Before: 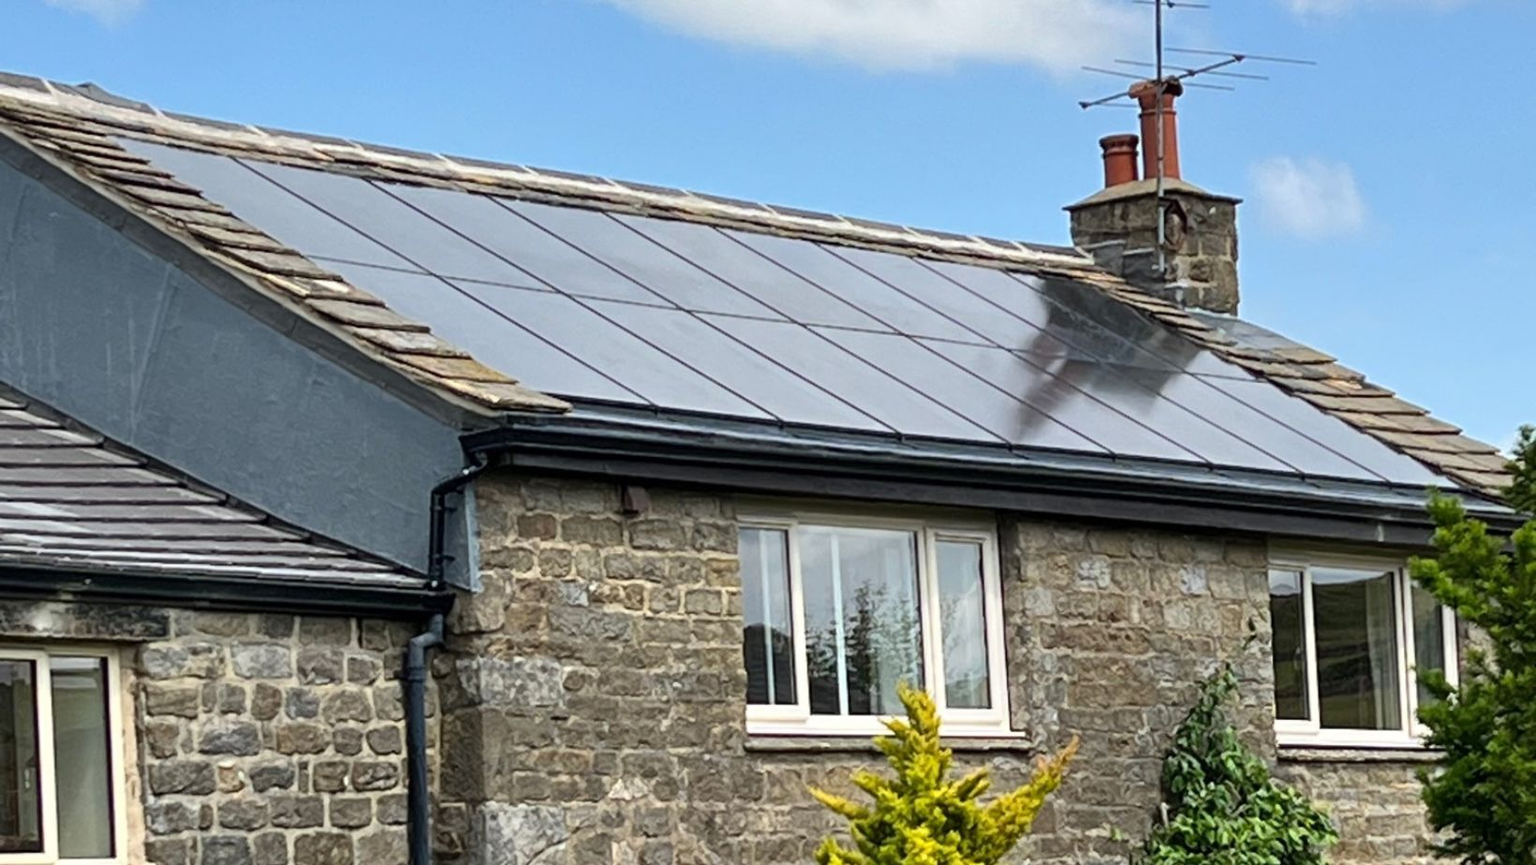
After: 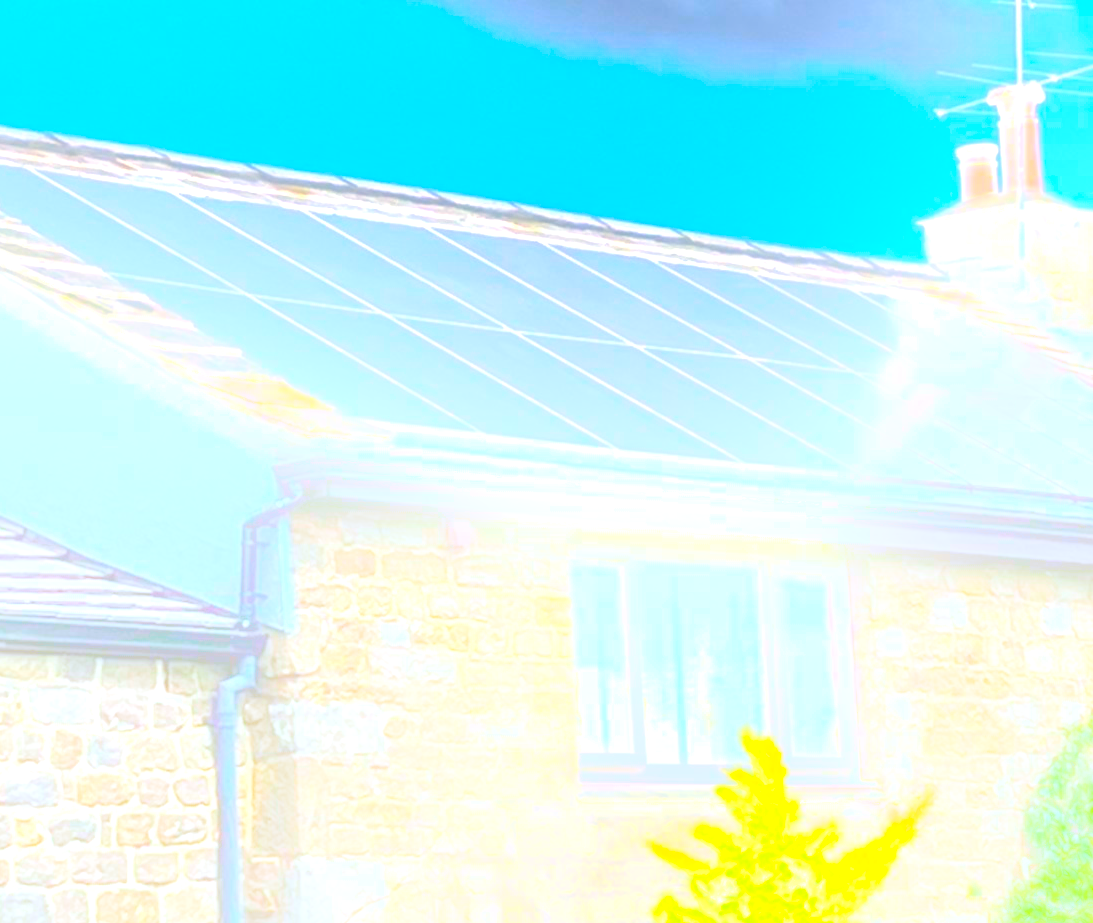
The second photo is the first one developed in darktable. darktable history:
bloom: size 40%
color balance rgb: perceptual saturation grading › global saturation 25%, perceptual brilliance grading › mid-tones 10%, perceptual brilliance grading › shadows 15%, global vibrance 20%
color calibration: illuminant as shot in camera, x 0.358, y 0.373, temperature 4628.91 K
base curve: curves: ch0 [(0, 0) (0.283, 0.295) (1, 1)], preserve colors none
exposure: black level correction 0, exposure 2.138 EV, compensate exposure bias true, compensate highlight preservation false
white balance: red 0.982, blue 1.018
crop and rotate: left 13.342%, right 19.991%
